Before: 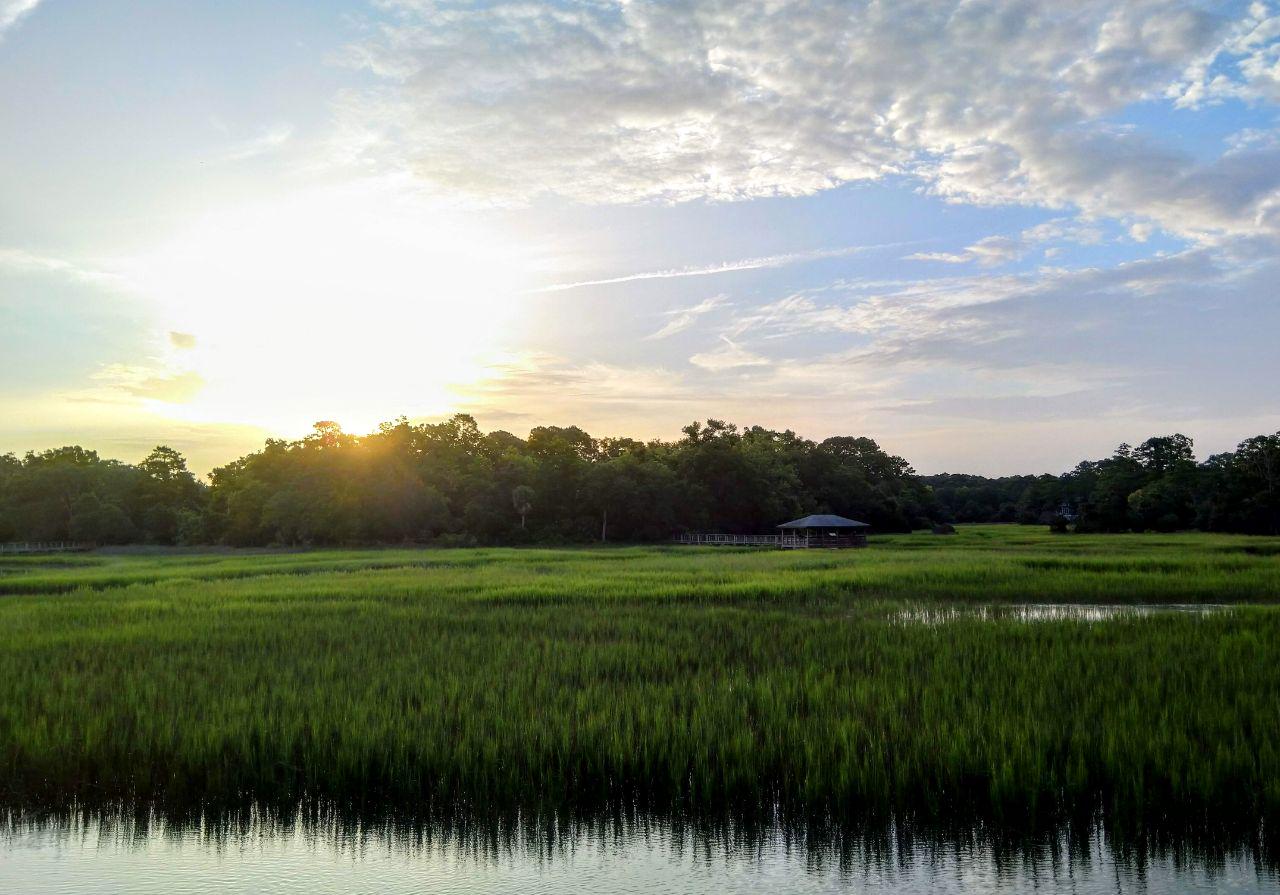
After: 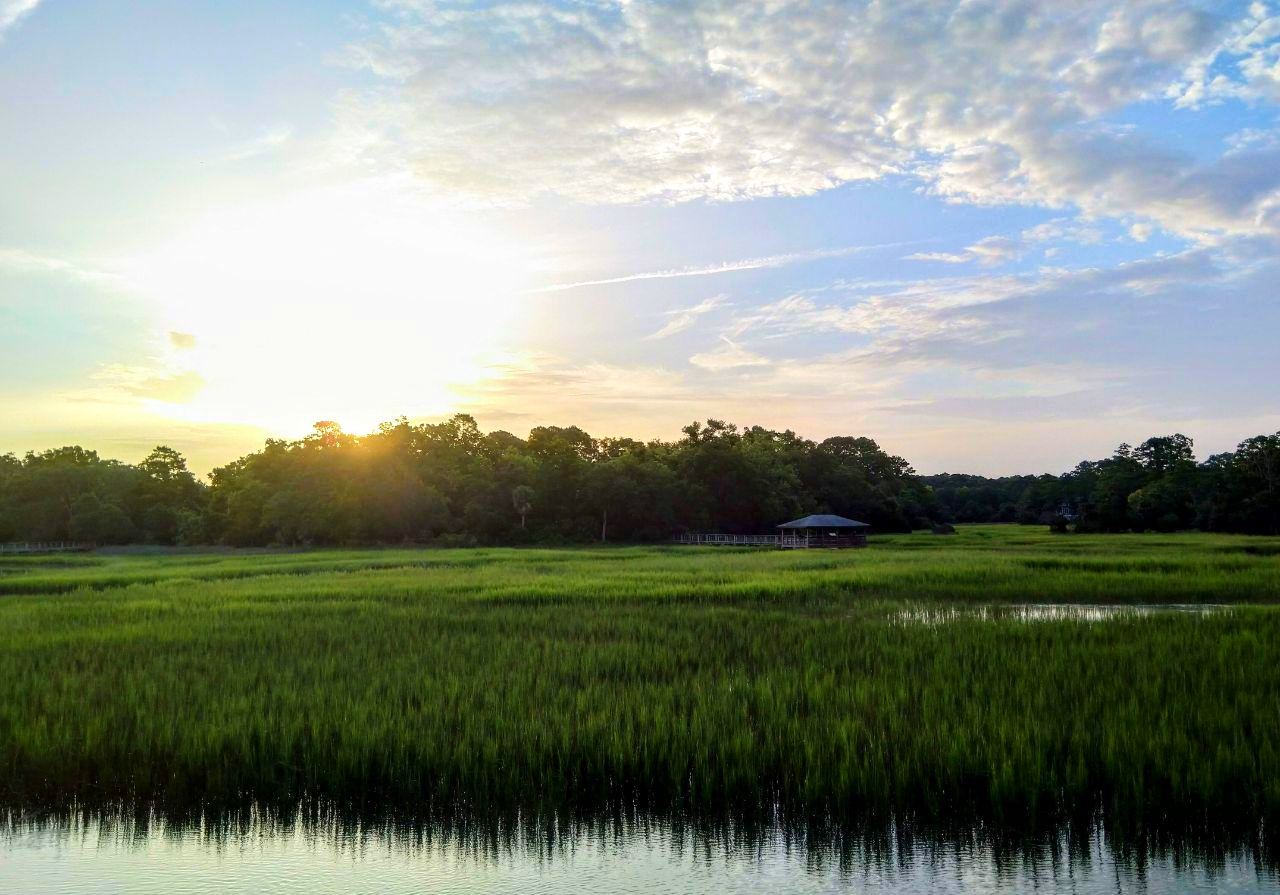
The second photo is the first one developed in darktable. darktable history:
contrast brightness saturation: contrast 0.1, brightness 0.03, saturation 0.09
velvia: on, module defaults
base curve: preserve colors none
